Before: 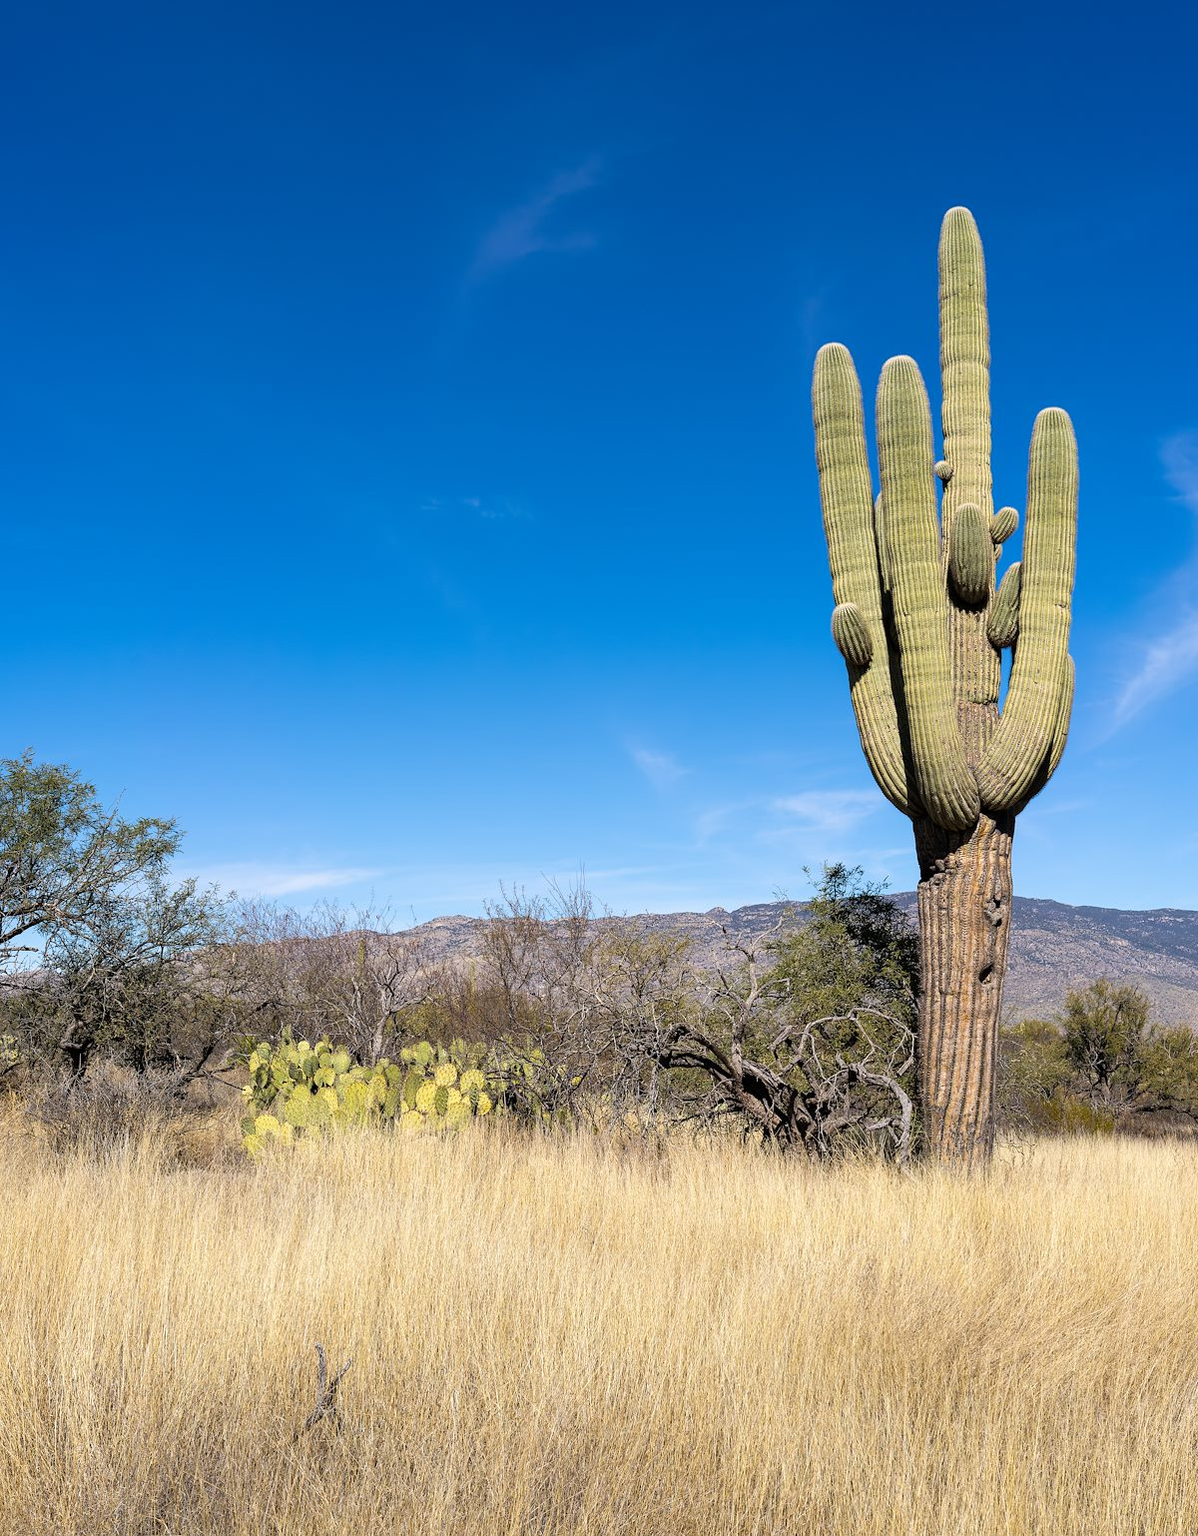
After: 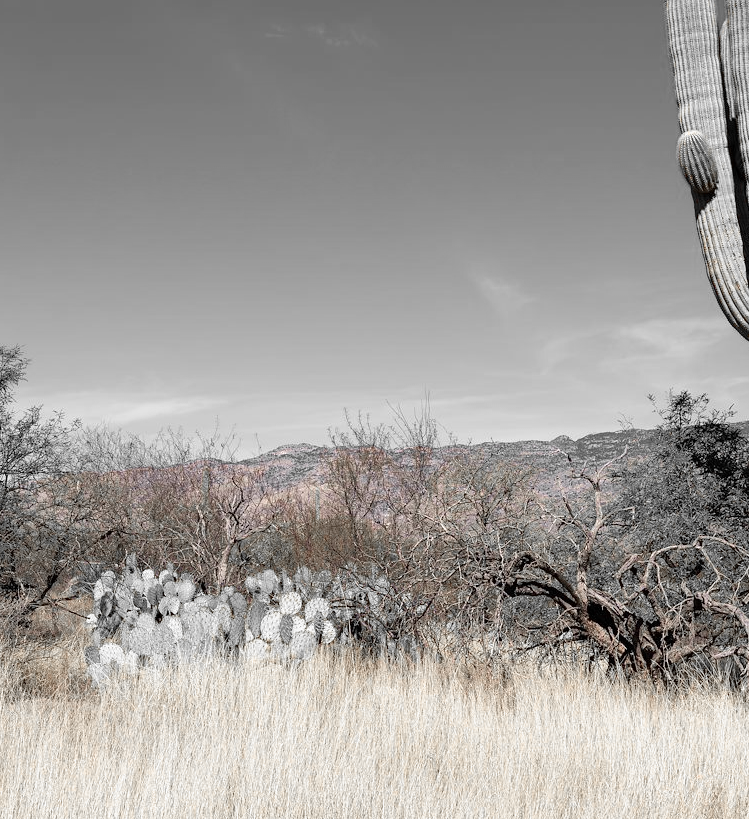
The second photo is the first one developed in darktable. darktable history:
color zones: curves: ch0 [(0, 0.65) (0.096, 0.644) (0.221, 0.539) (0.429, 0.5) (0.571, 0.5) (0.714, 0.5) (0.857, 0.5) (1, 0.65)]; ch1 [(0, 0.5) (0.143, 0.5) (0.257, -0.002) (0.429, 0.04) (0.571, -0.001) (0.714, -0.015) (0.857, 0.024) (1, 0.5)]
shadows and highlights: shadows 2.32, highlights -19.29, soften with gaussian
crop: left 13.043%, top 30.785%, right 24.527%, bottom 15.936%
